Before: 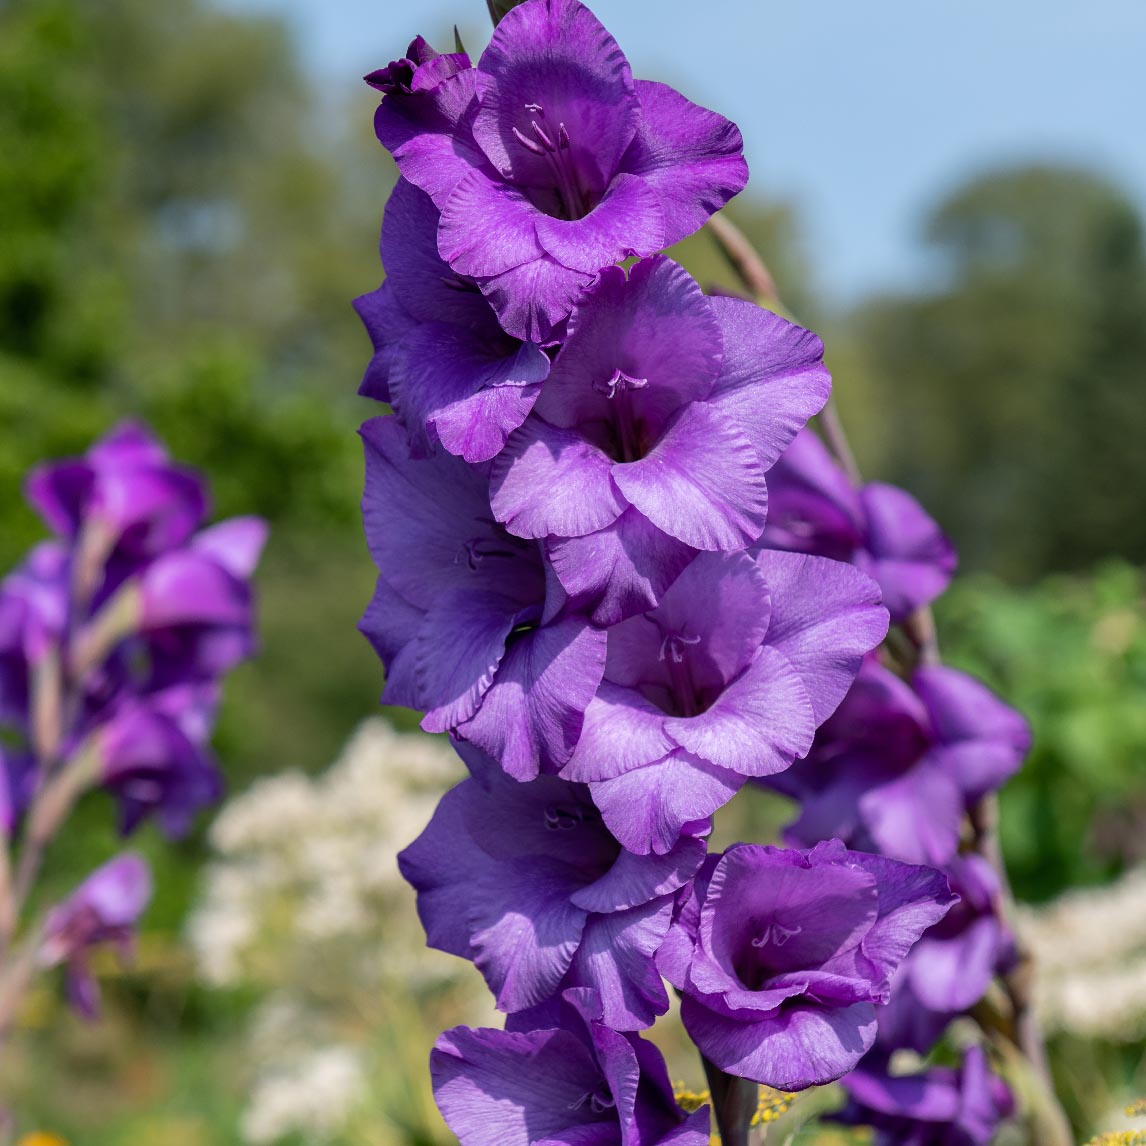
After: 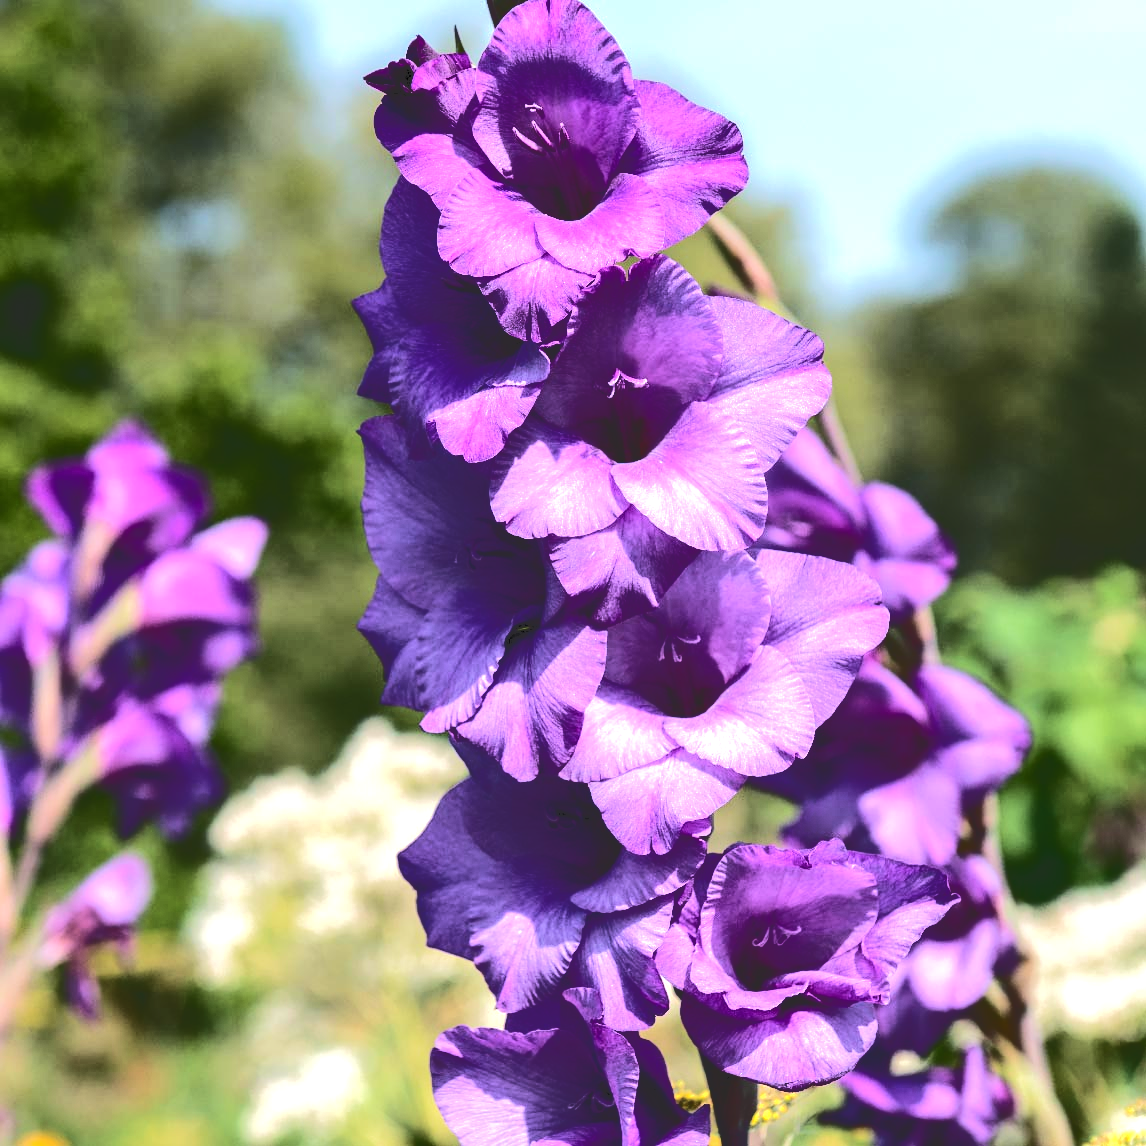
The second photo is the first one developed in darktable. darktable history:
velvia: on, module defaults
tone equalizer: -8 EV -1.06 EV, -7 EV -1.03 EV, -6 EV -0.853 EV, -5 EV -0.574 EV, -3 EV 0.571 EV, -2 EV 0.845 EV, -1 EV 1.01 EV, +0 EV 1.07 EV, edges refinement/feathering 500, mask exposure compensation -1.57 EV, preserve details no
tone curve: curves: ch0 [(0, 0) (0.003, 0.169) (0.011, 0.169) (0.025, 0.169) (0.044, 0.173) (0.069, 0.178) (0.1, 0.183) (0.136, 0.185) (0.177, 0.197) (0.224, 0.227) (0.277, 0.292) (0.335, 0.391) (0.399, 0.491) (0.468, 0.592) (0.543, 0.672) (0.623, 0.734) (0.709, 0.785) (0.801, 0.844) (0.898, 0.893) (1, 1)], color space Lab, independent channels, preserve colors none
